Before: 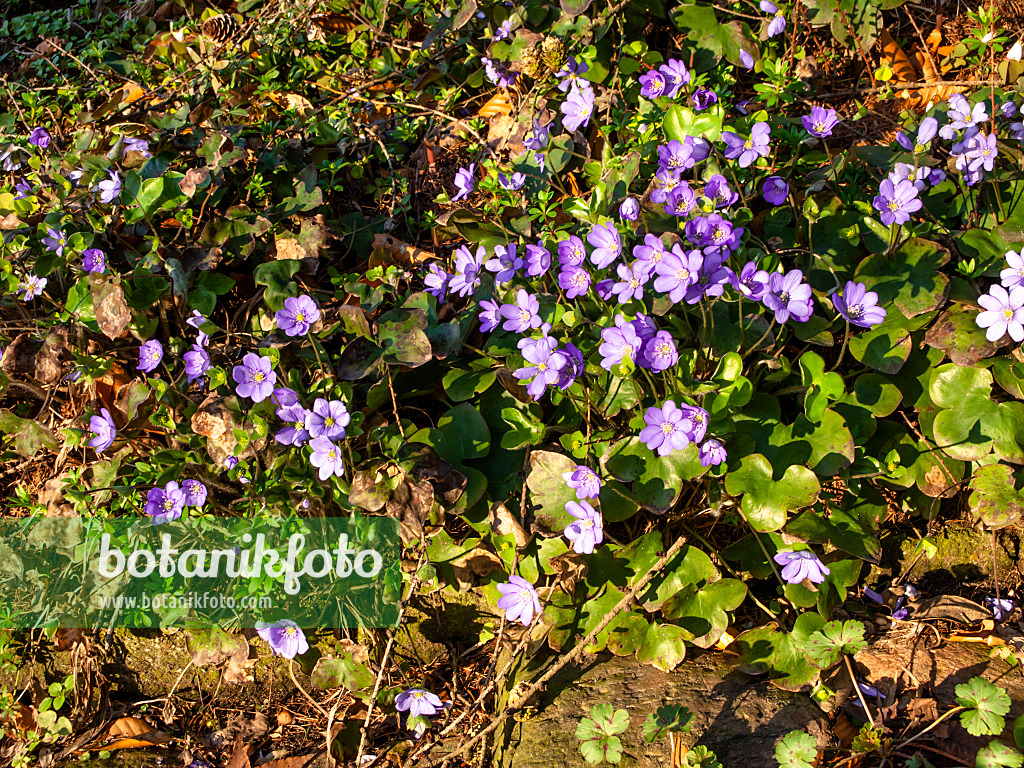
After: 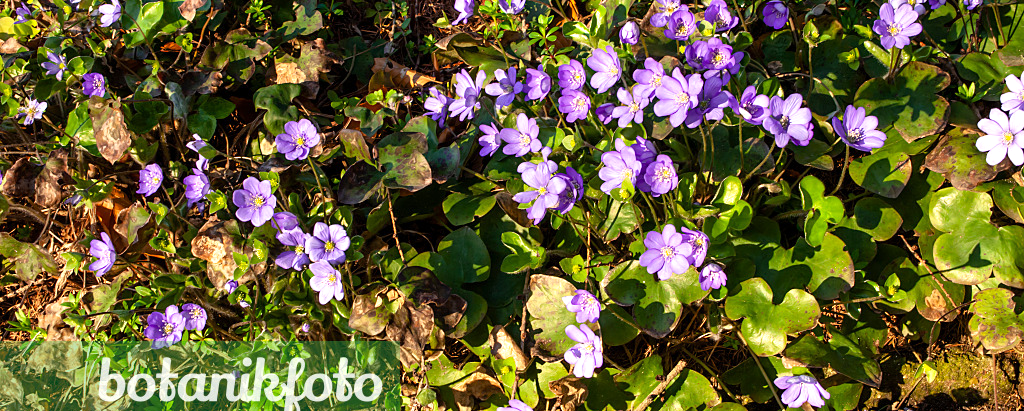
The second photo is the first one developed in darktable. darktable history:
tone equalizer: on, module defaults
crop and rotate: top 23.043%, bottom 23.437%
exposure: exposure 0.128 EV, compensate highlight preservation false
